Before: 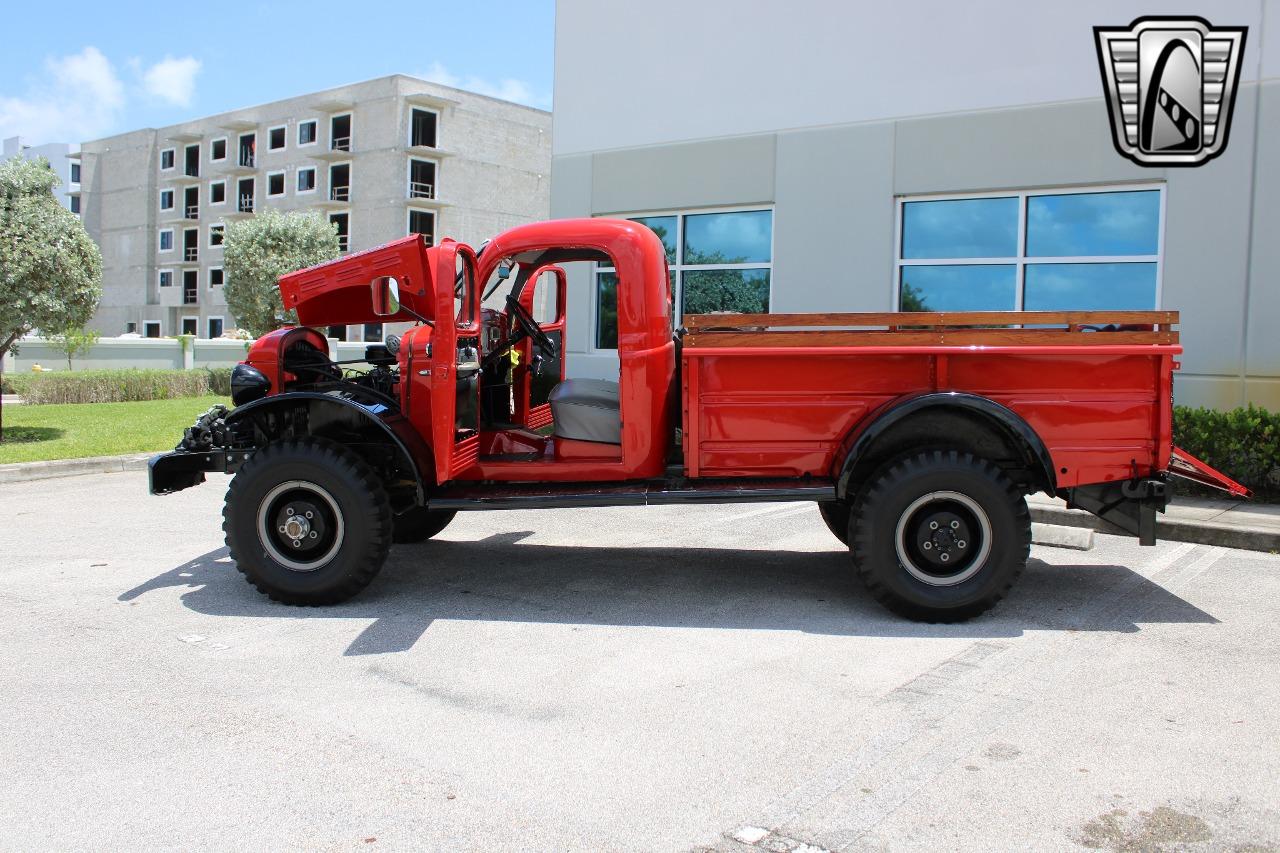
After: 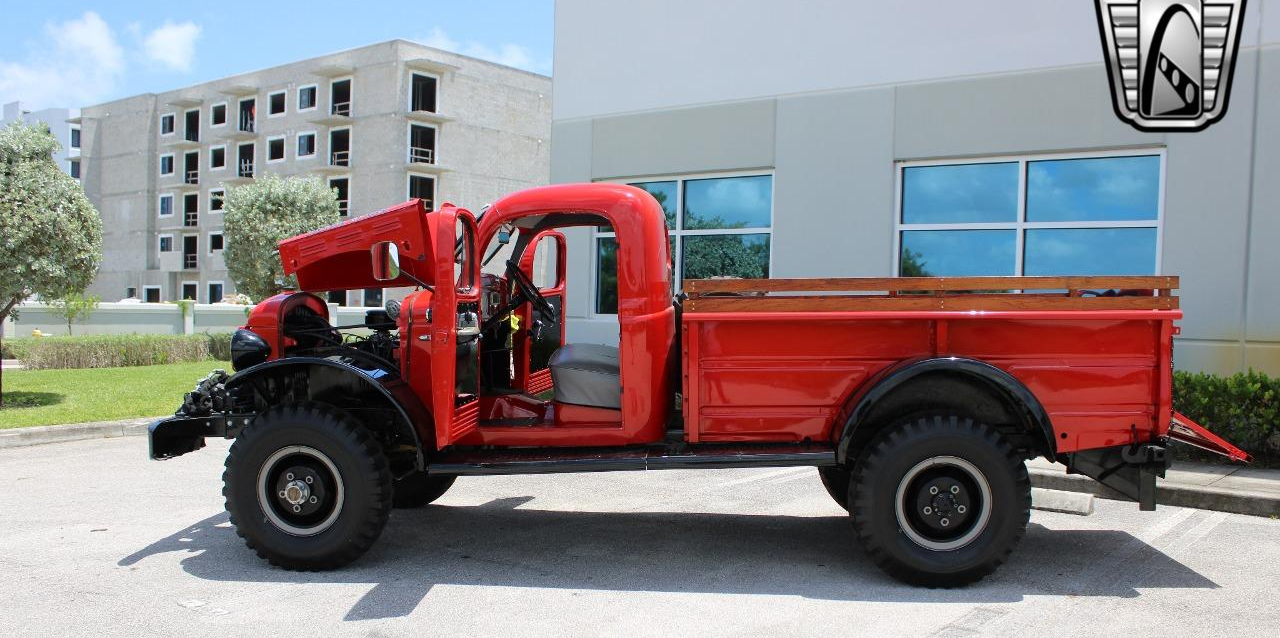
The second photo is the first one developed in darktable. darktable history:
crop: top 4.122%, bottom 21.078%
